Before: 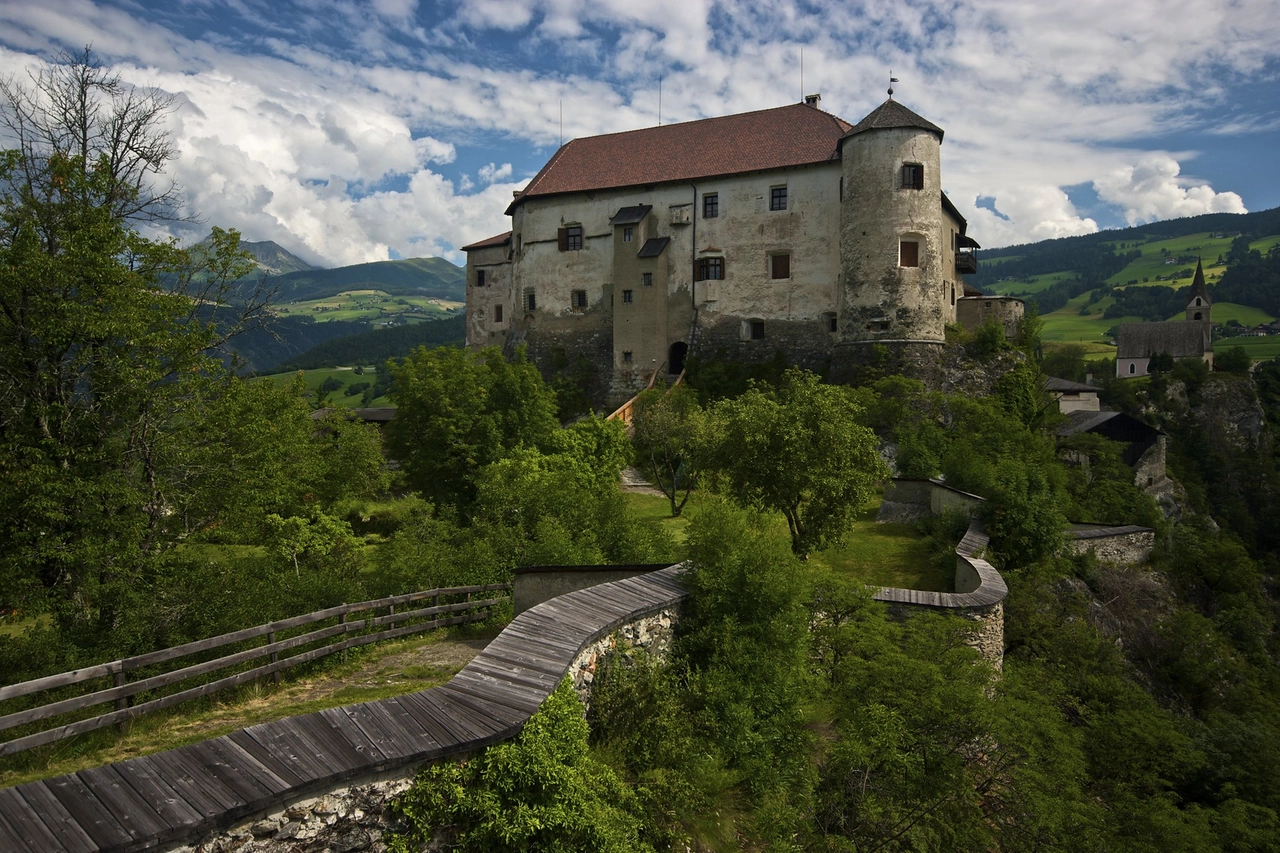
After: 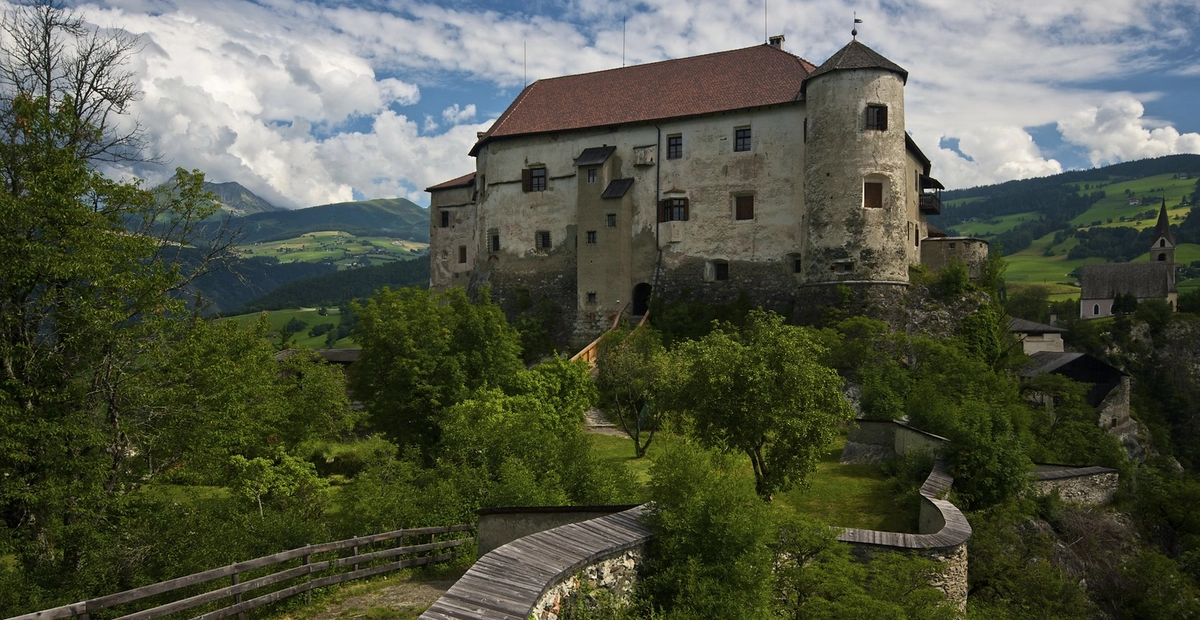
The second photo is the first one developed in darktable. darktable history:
crop: left 2.813%, top 7.007%, right 3.376%, bottom 20.285%
